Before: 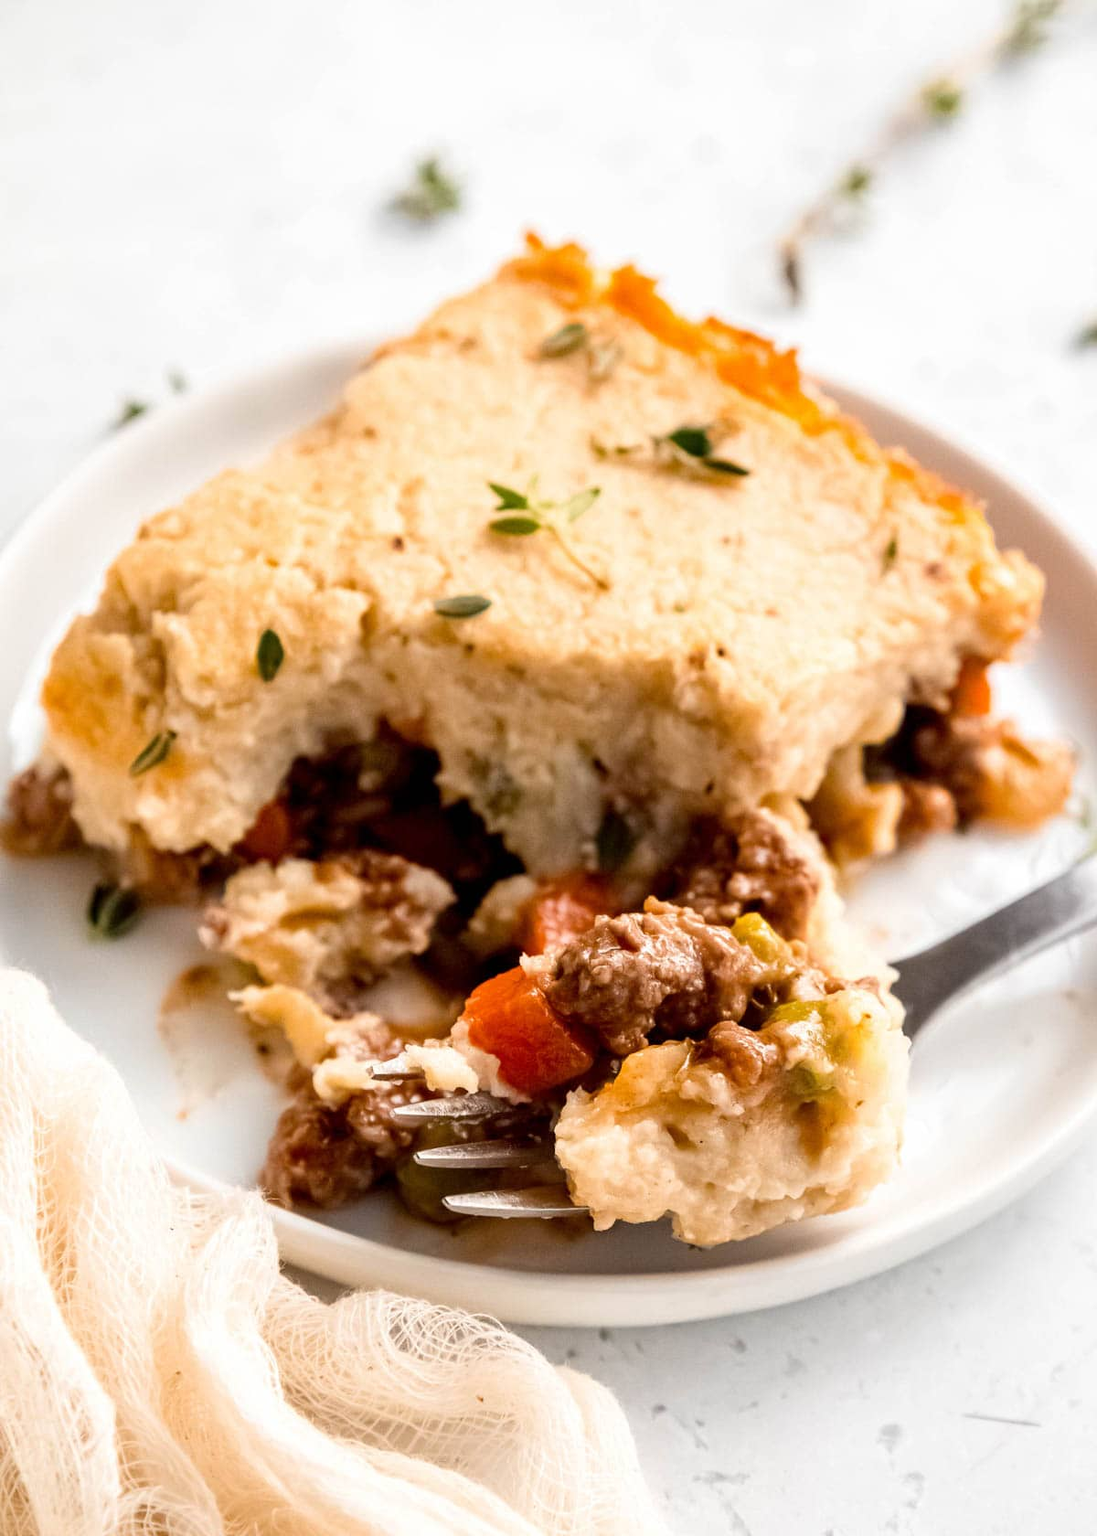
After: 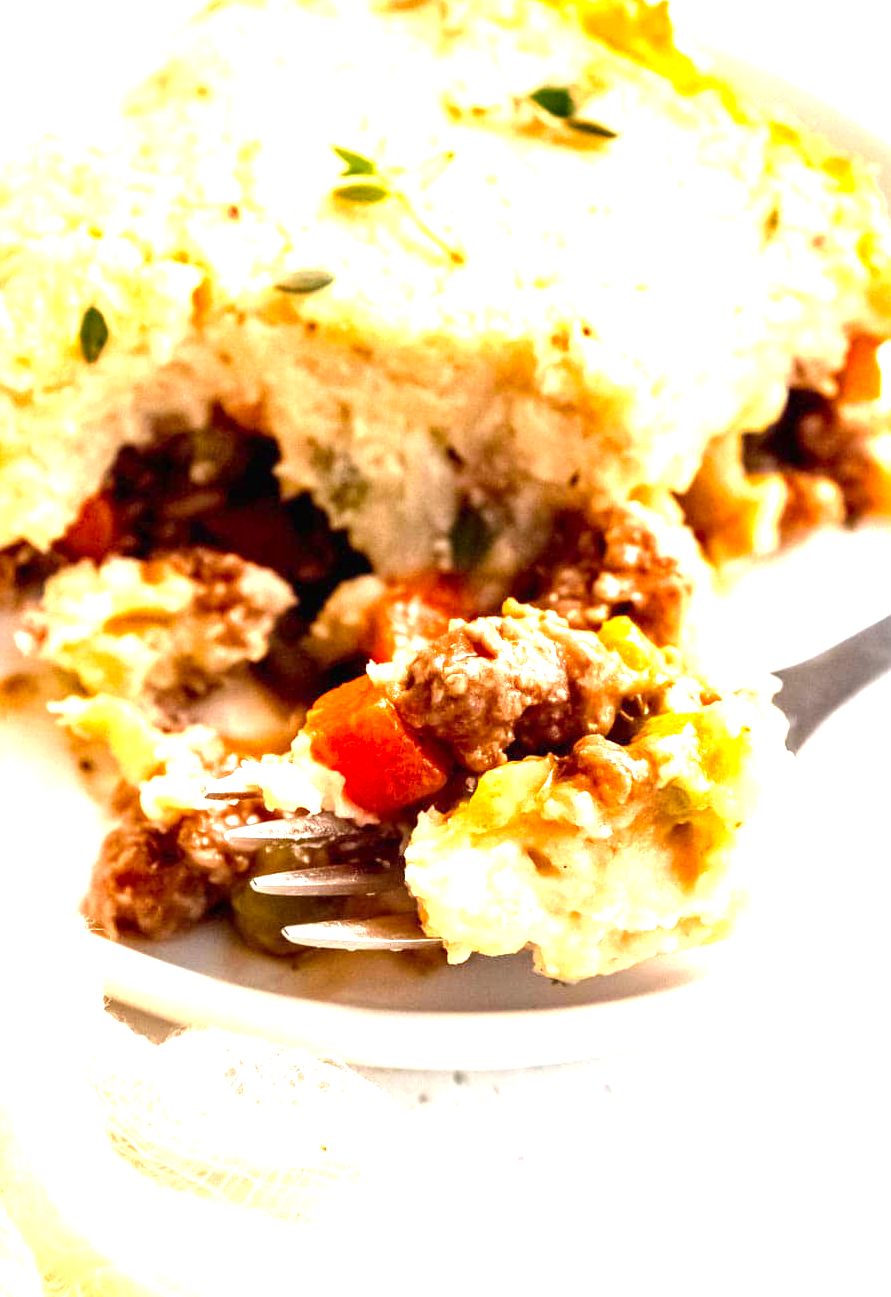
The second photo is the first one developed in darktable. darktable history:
exposure: black level correction 0, exposure 1.486 EV, compensate highlight preservation false
contrast brightness saturation: contrast 0.045, saturation 0.164
tone equalizer: edges refinement/feathering 500, mask exposure compensation -1.57 EV, preserve details no
crop: left 16.867%, top 22.779%, right 8.873%
